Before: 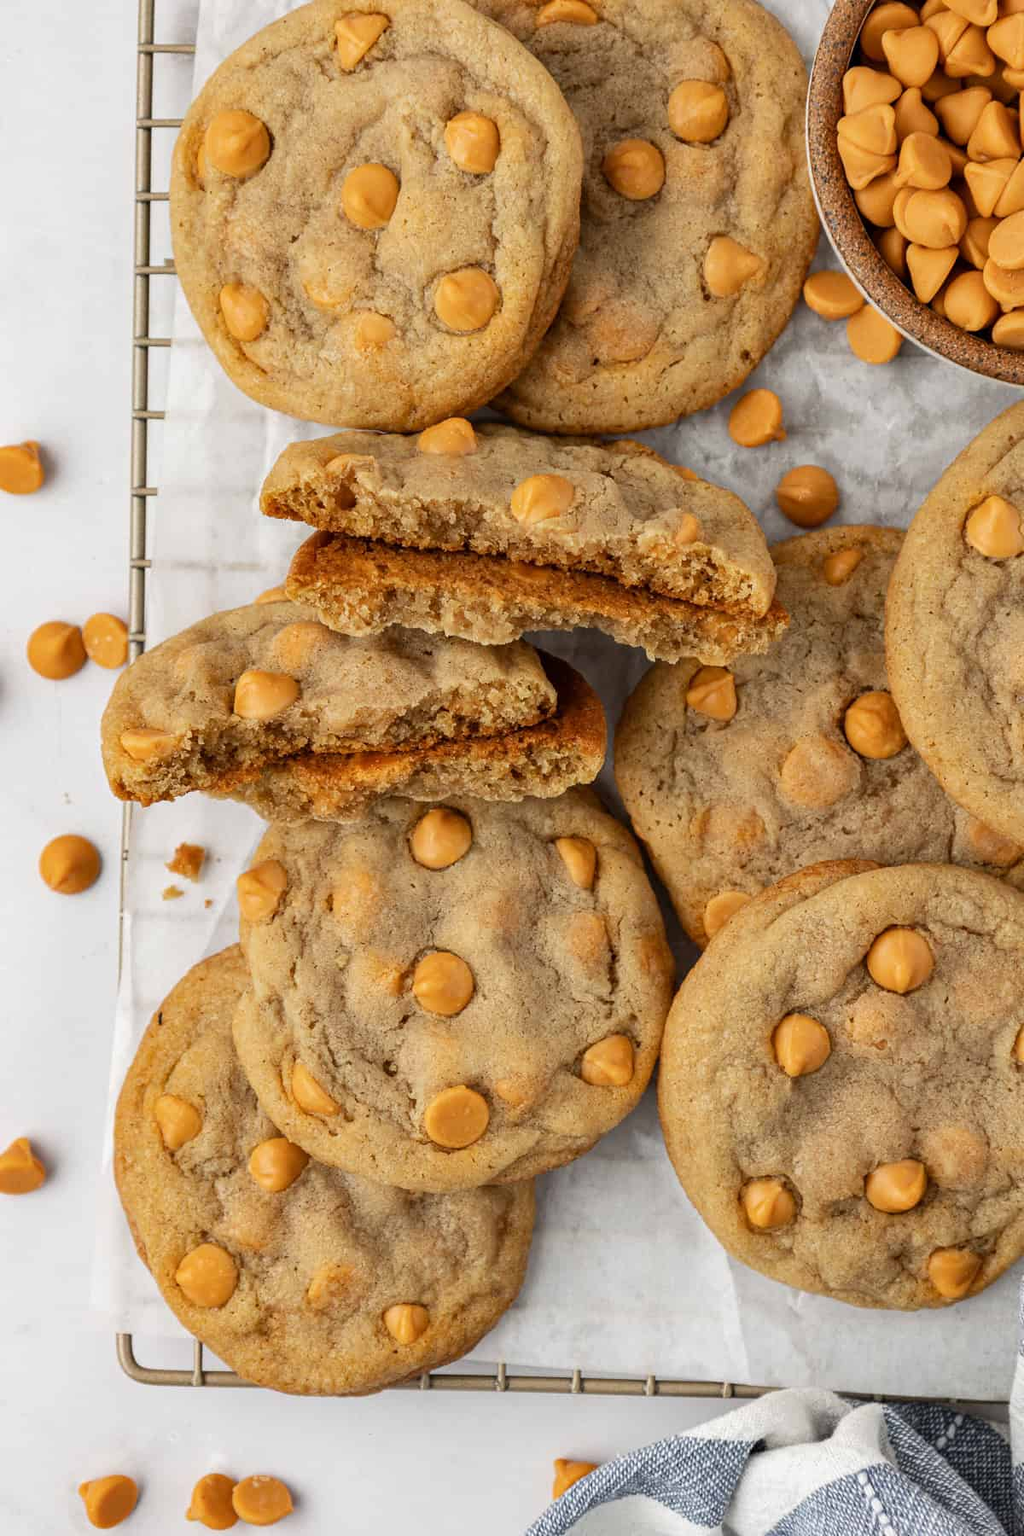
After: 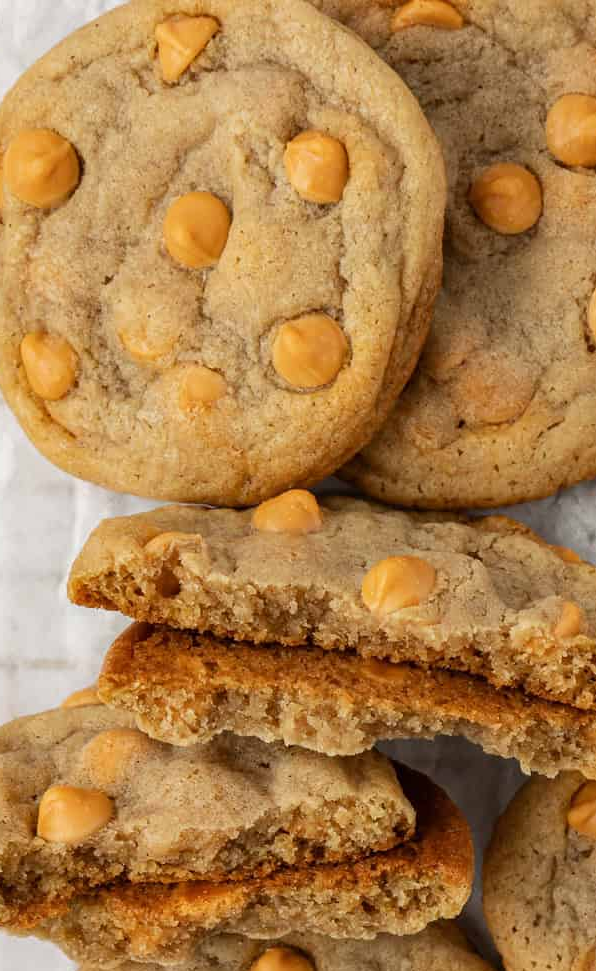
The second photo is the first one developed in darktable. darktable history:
crop: left 19.805%, right 30.483%, bottom 46.004%
